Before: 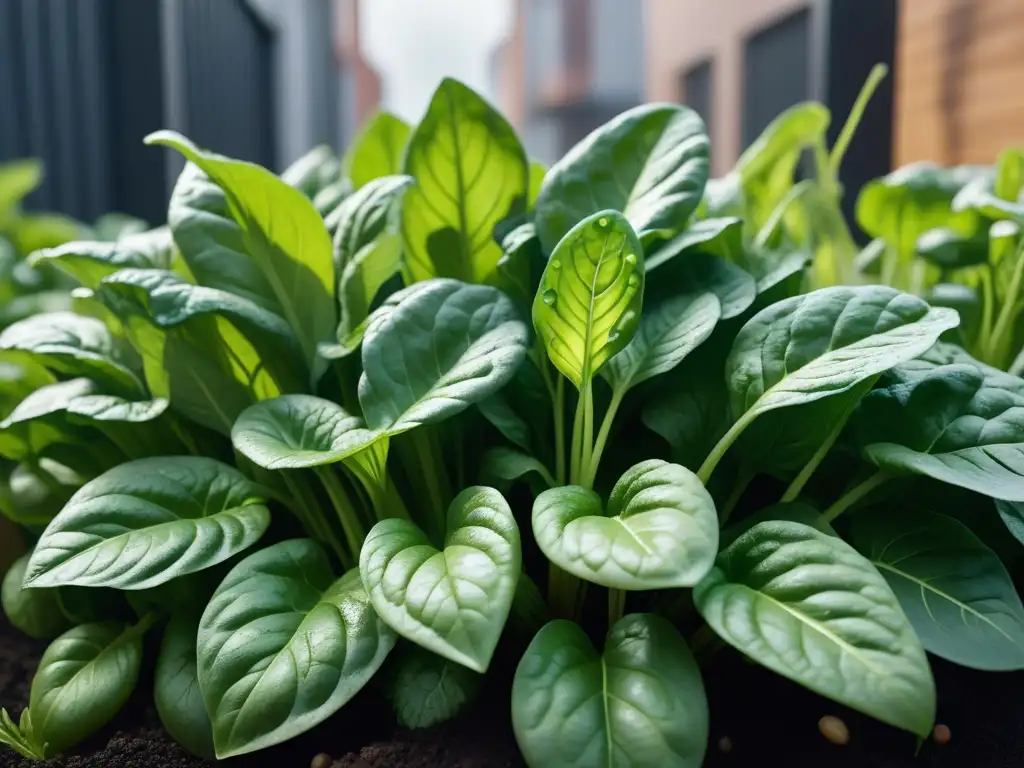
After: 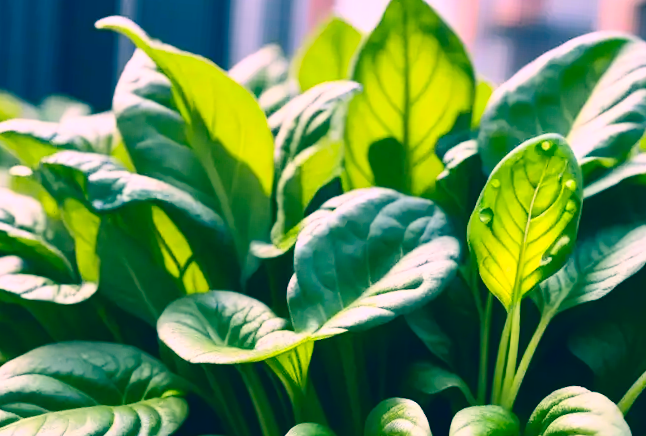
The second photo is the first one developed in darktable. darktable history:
tone curve: curves: ch0 [(0, 0) (0.003, 0.017) (0.011, 0.018) (0.025, 0.03) (0.044, 0.051) (0.069, 0.075) (0.1, 0.104) (0.136, 0.138) (0.177, 0.183) (0.224, 0.237) (0.277, 0.294) (0.335, 0.361) (0.399, 0.446) (0.468, 0.552) (0.543, 0.66) (0.623, 0.753) (0.709, 0.843) (0.801, 0.912) (0.898, 0.962) (1, 1)], color space Lab, independent channels
color correction: highlights a* 17.19, highlights b* 0.316, shadows a* -15.11, shadows b* -14.38, saturation 1.54
crop and rotate: angle -4.96°, left 2.206%, top 6.786%, right 27.615%, bottom 30.098%
